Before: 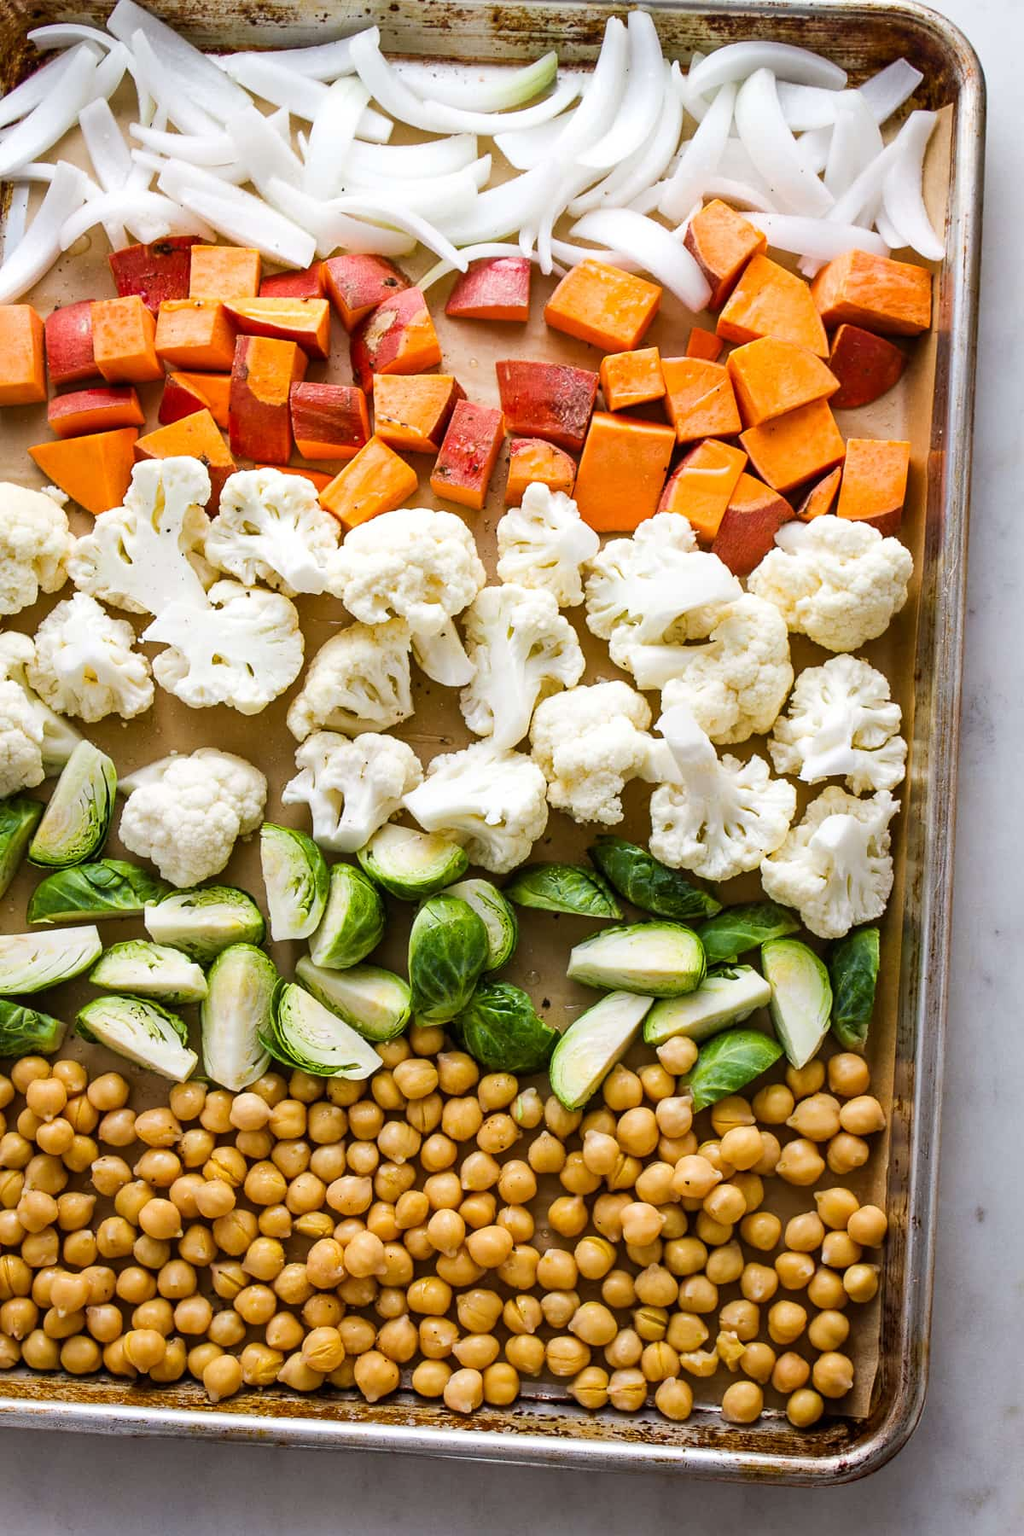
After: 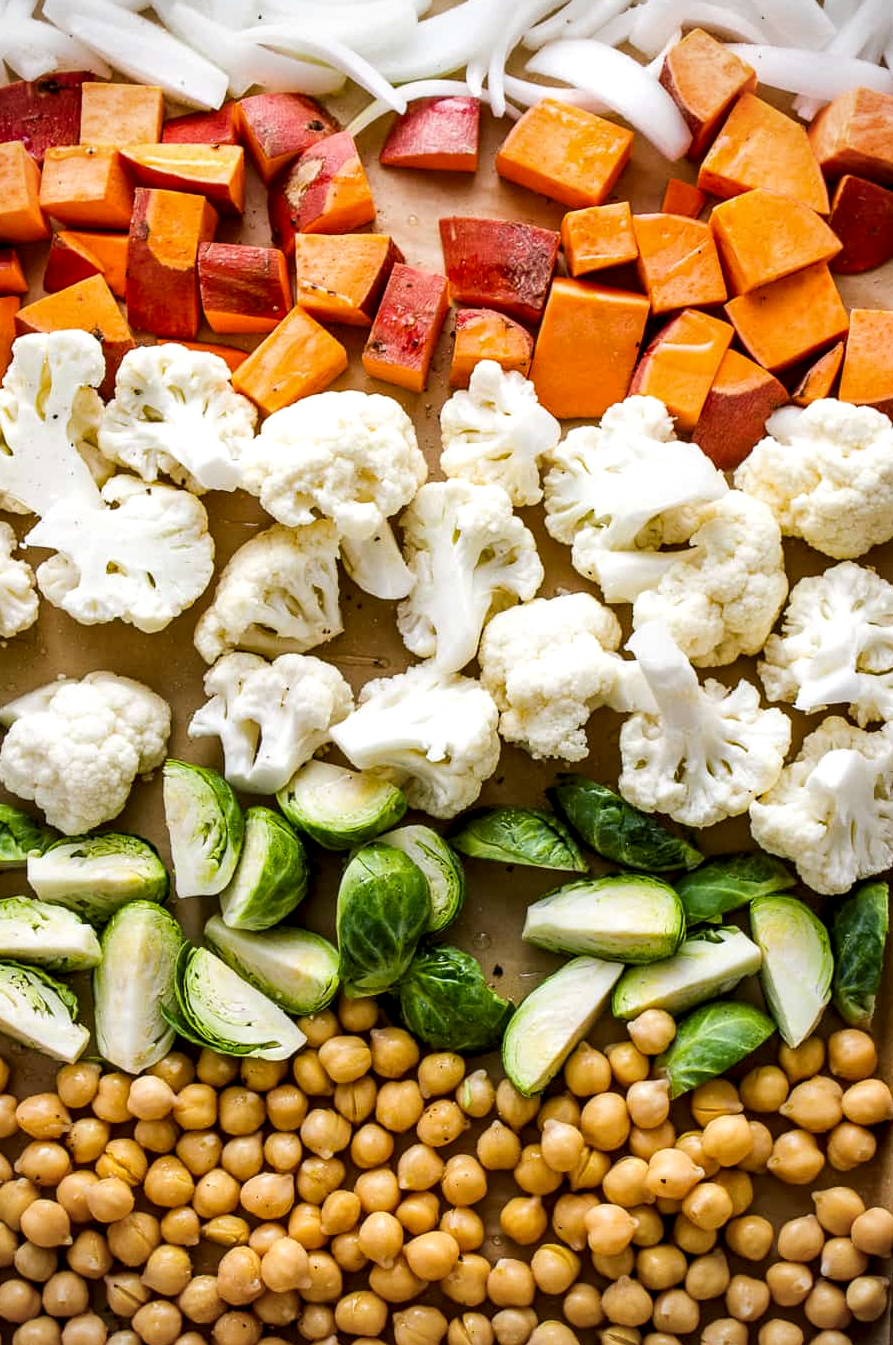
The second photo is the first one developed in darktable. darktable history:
local contrast: highlights 30%, shadows 76%, midtone range 0.75
vignetting: fall-off start 97.32%, fall-off radius 77.86%, brightness -0.575, width/height ratio 1.11, unbound false
crop and rotate: left 11.854%, top 11.427%, right 13.657%, bottom 13.81%
